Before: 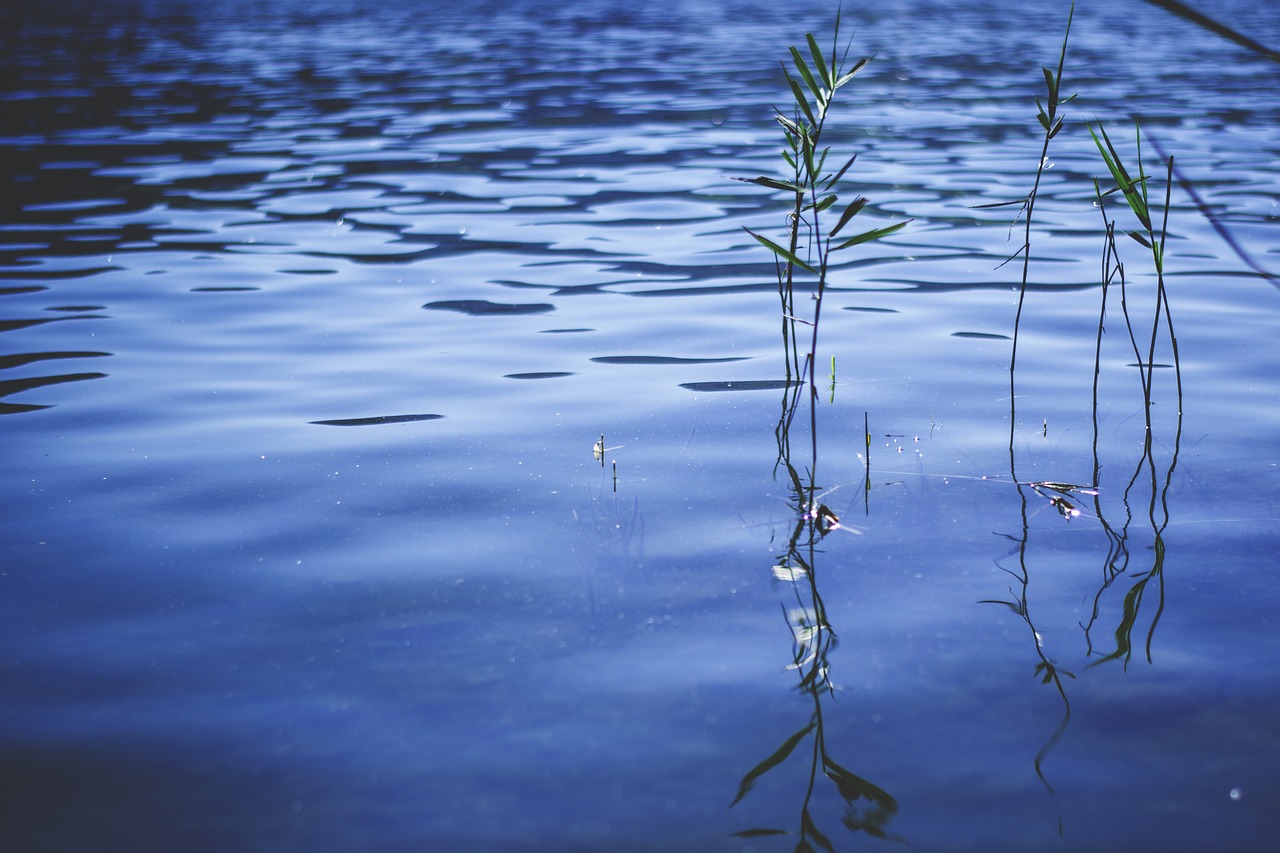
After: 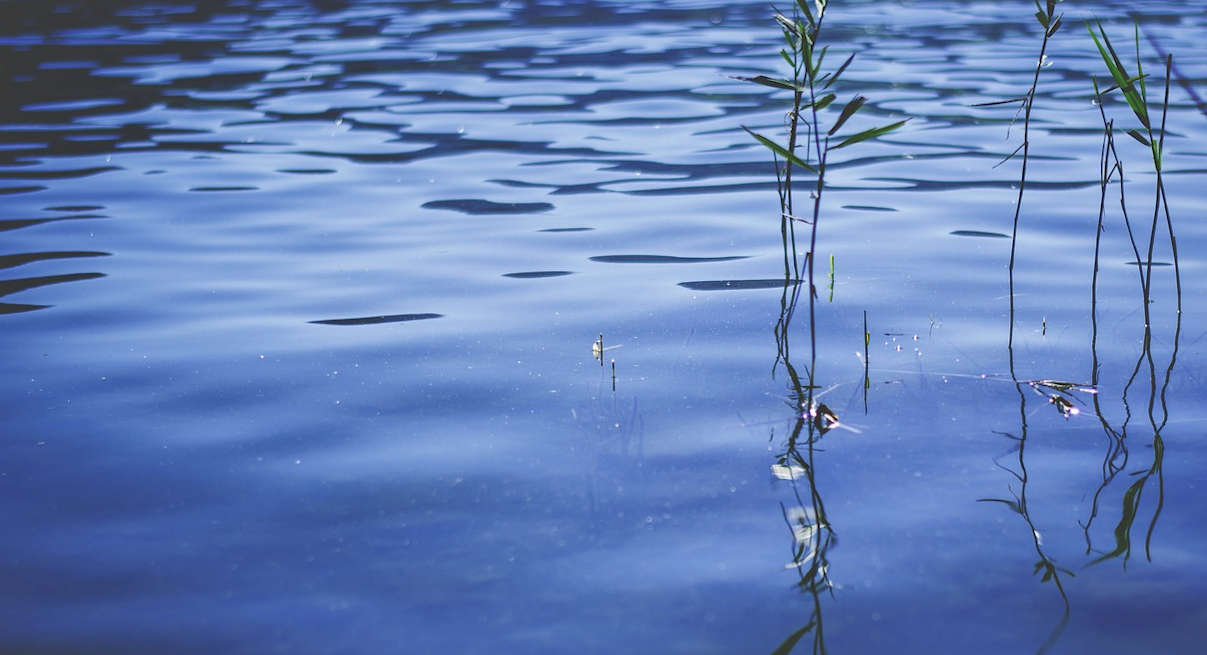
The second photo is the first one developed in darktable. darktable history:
shadows and highlights: on, module defaults
crop and rotate: angle 0.089°, top 11.781%, right 5.447%, bottom 11.193%
